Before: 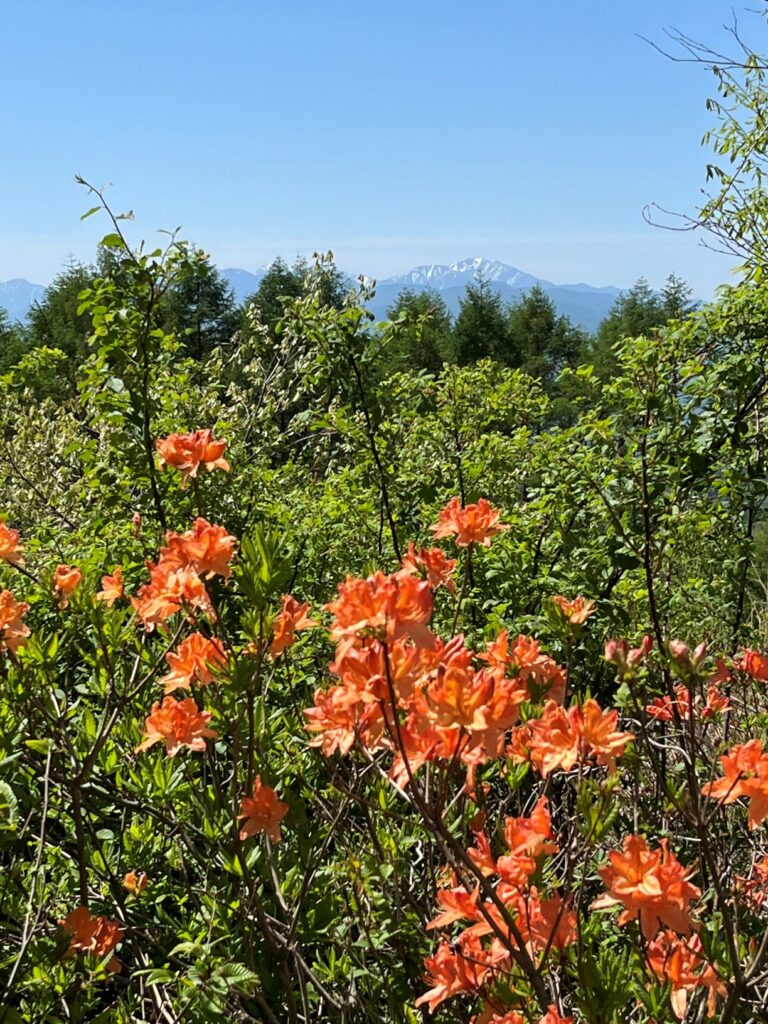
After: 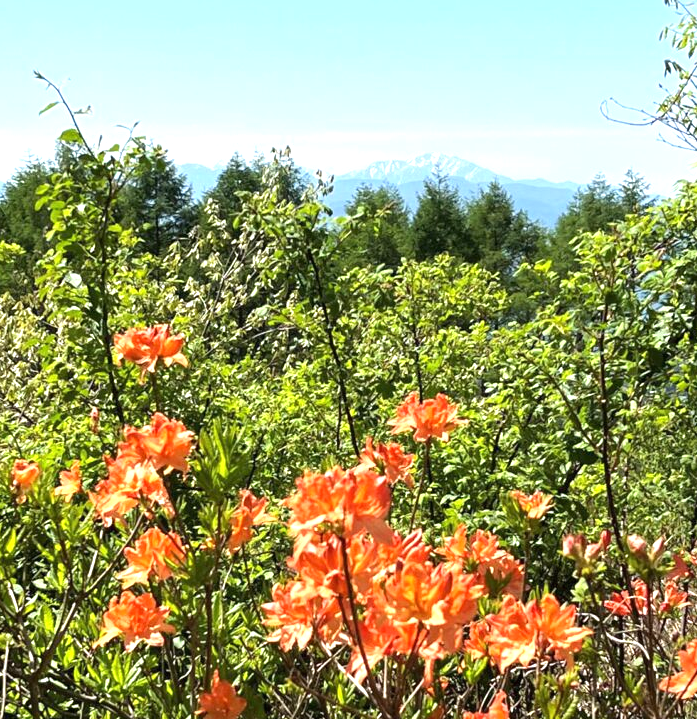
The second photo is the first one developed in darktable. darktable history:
exposure: black level correction 0, exposure 1 EV, compensate highlight preservation false
crop: left 5.596%, top 10.314%, right 3.534%, bottom 19.395%
